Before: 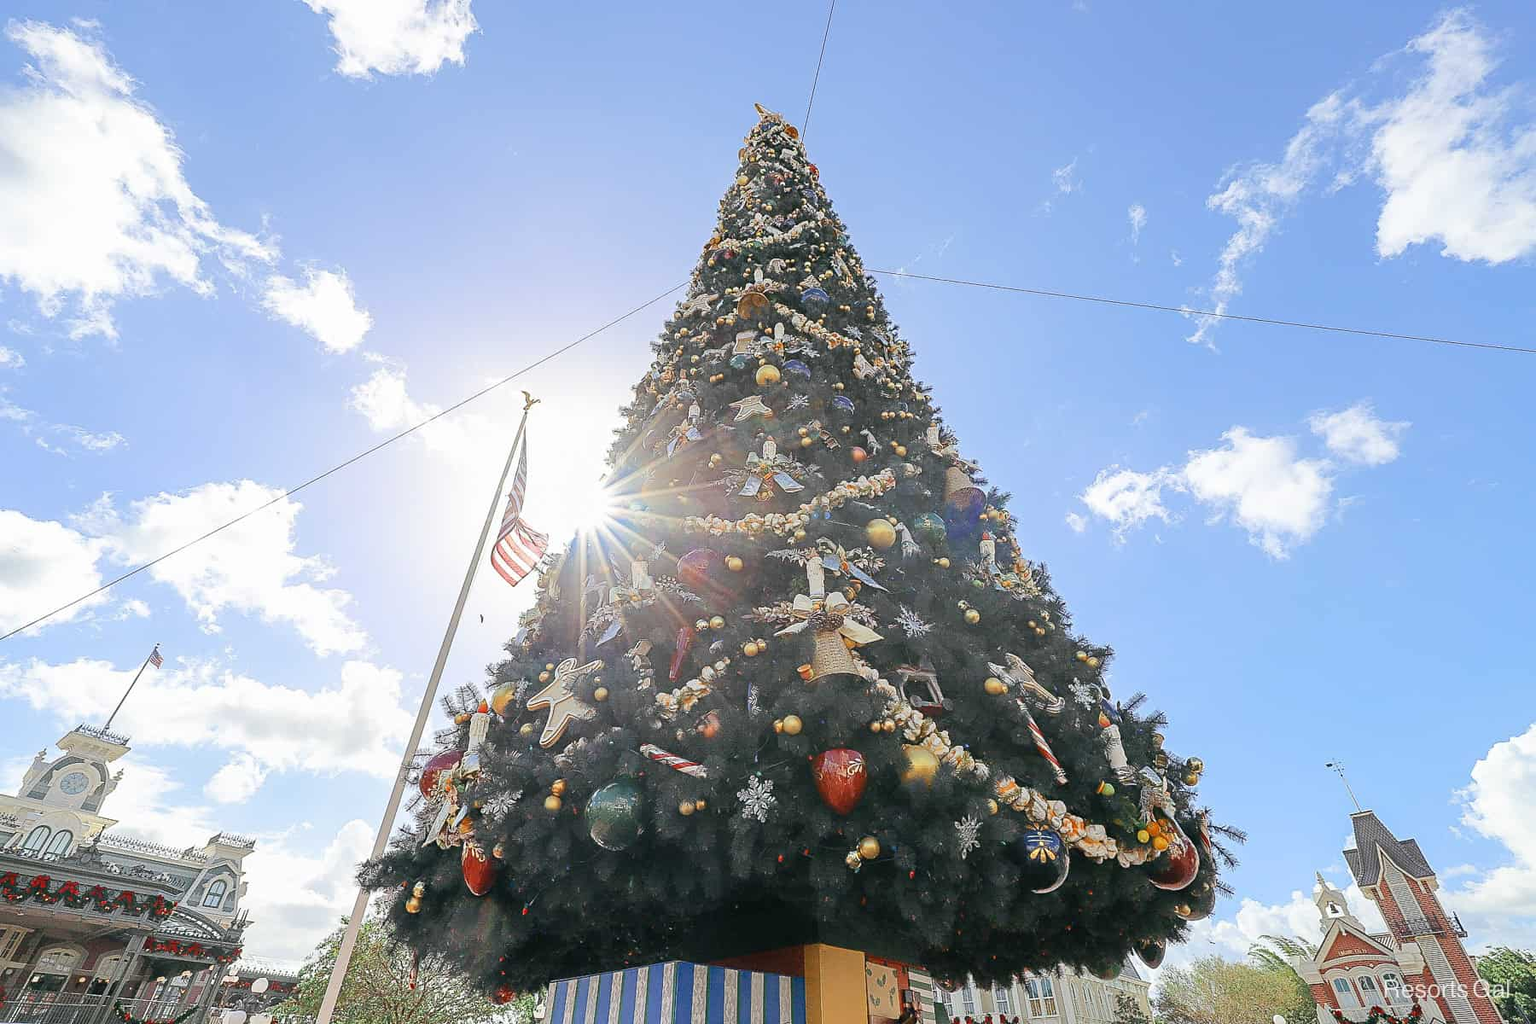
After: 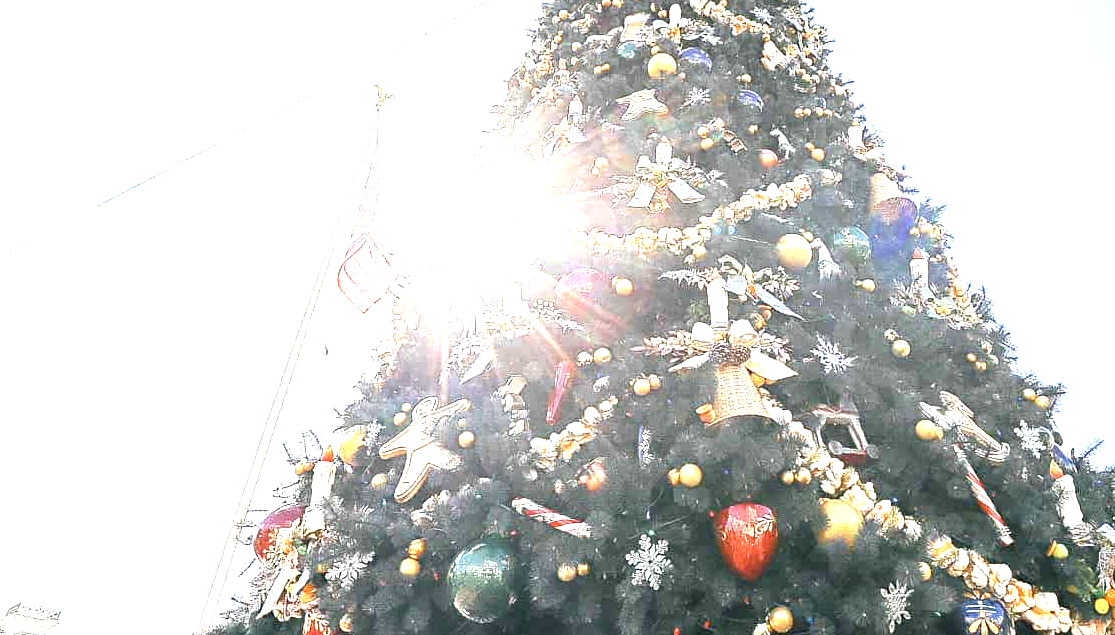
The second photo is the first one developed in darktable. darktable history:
crop: left 13.262%, top 31.169%, right 24.74%, bottom 15.876%
contrast brightness saturation: saturation -0.048
exposure: black level correction 0.001, exposure 1.71 EV, compensate highlight preservation false
